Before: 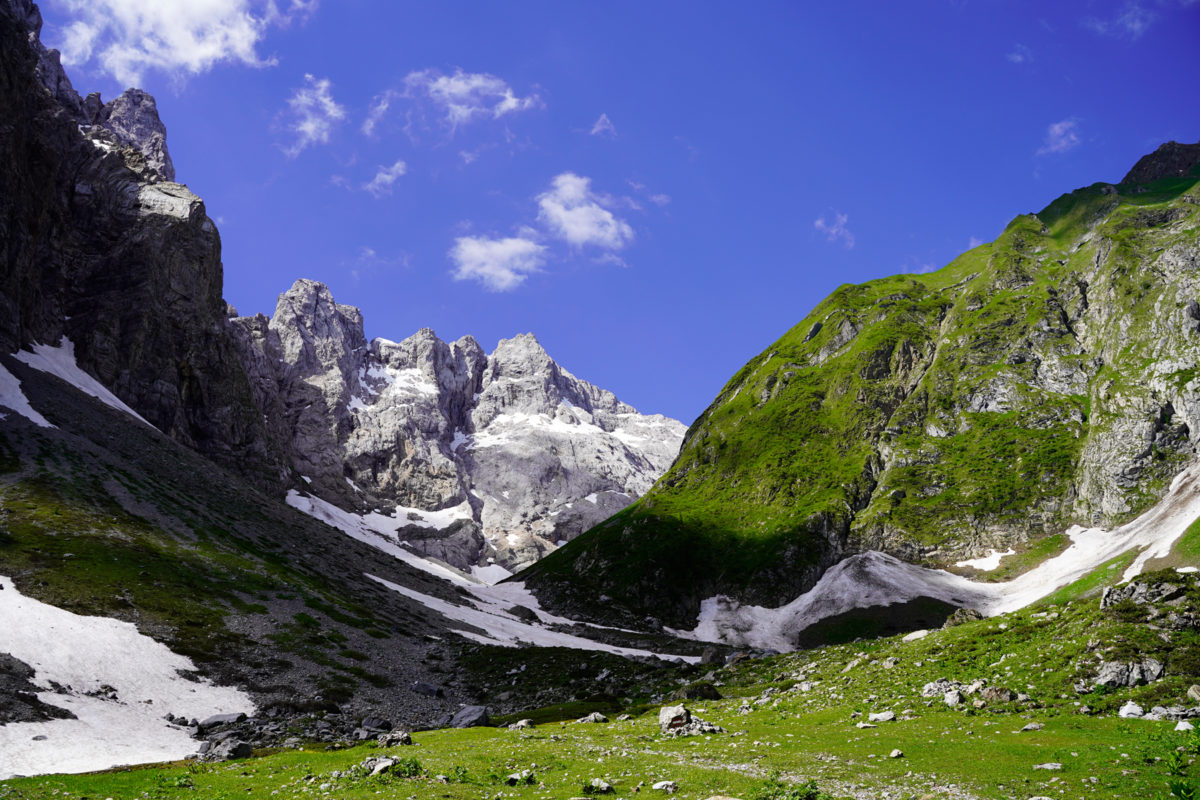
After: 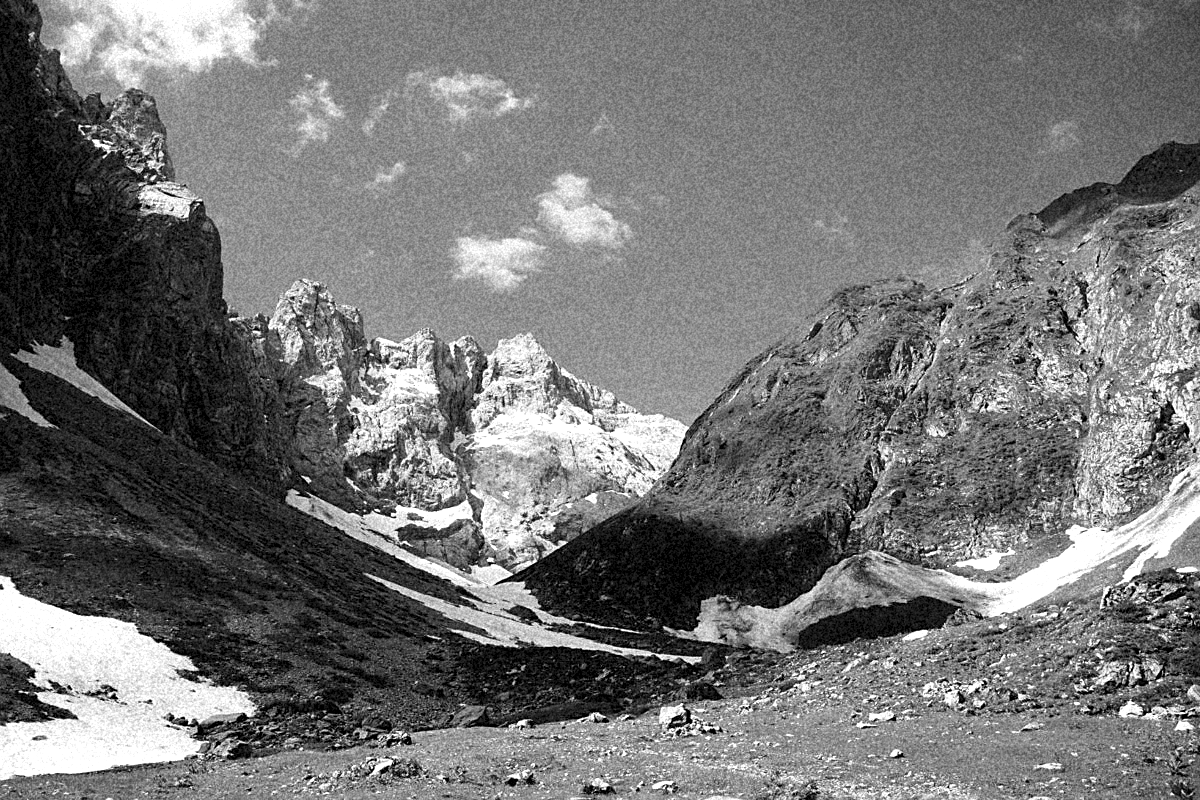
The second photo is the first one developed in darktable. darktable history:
sharpen: on, module defaults
monochrome: on, module defaults
grain: coarseness 46.9 ISO, strength 50.21%, mid-tones bias 0%
exposure: black level correction 0.001, exposure 0.5 EV, compensate exposure bias true, compensate highlight preservation false
